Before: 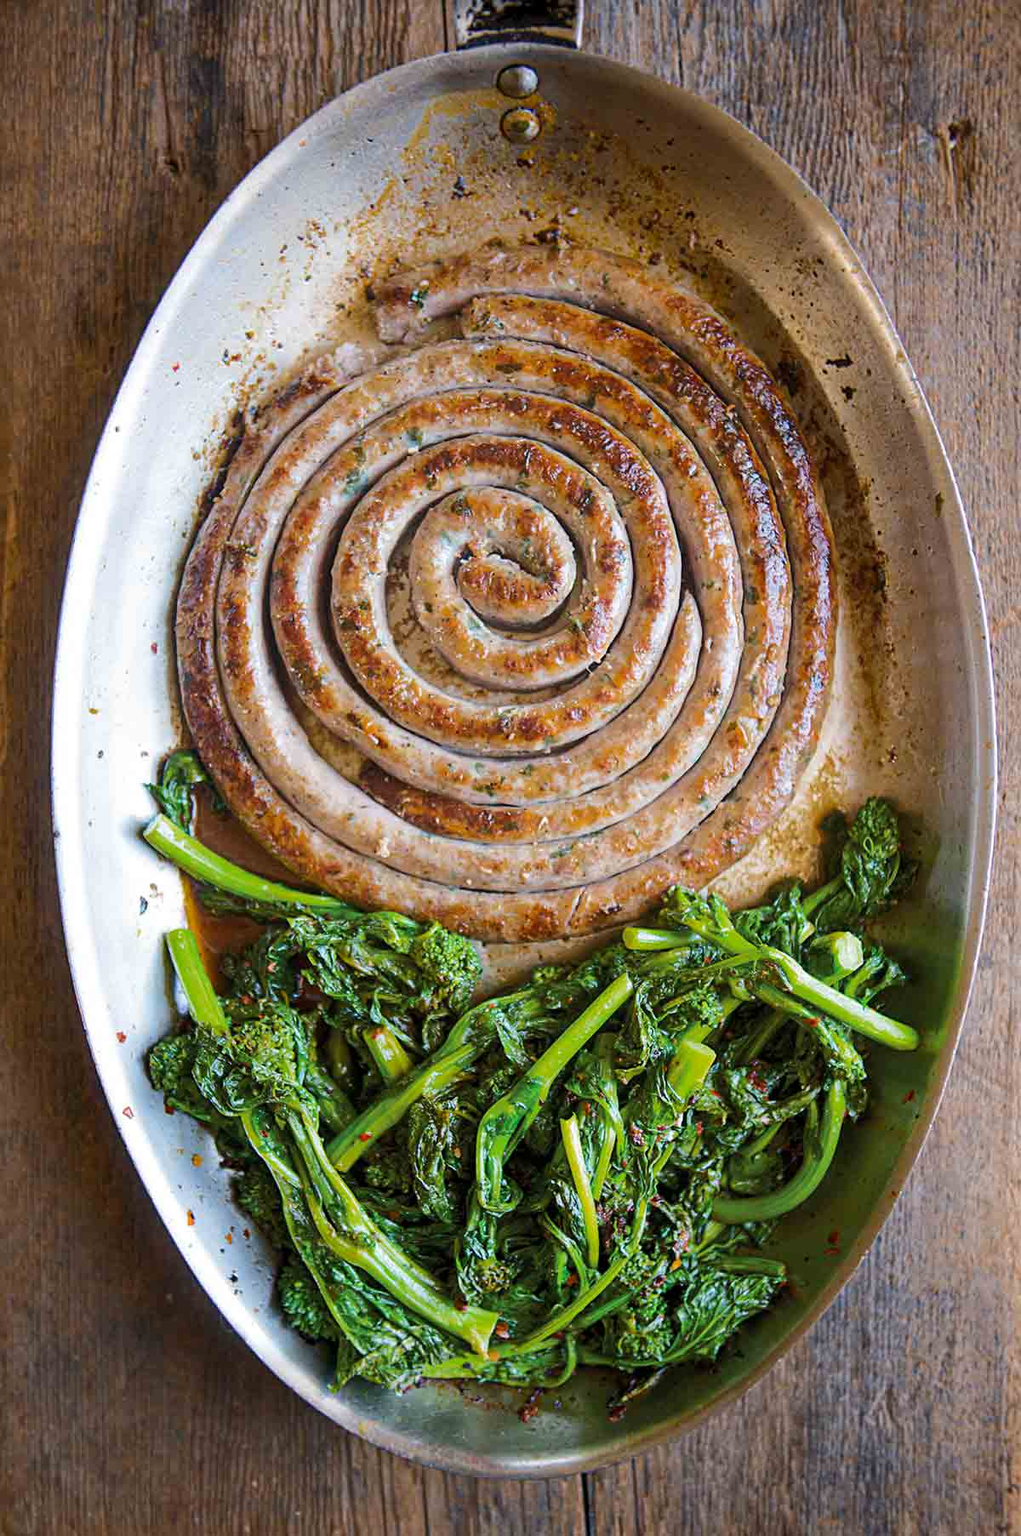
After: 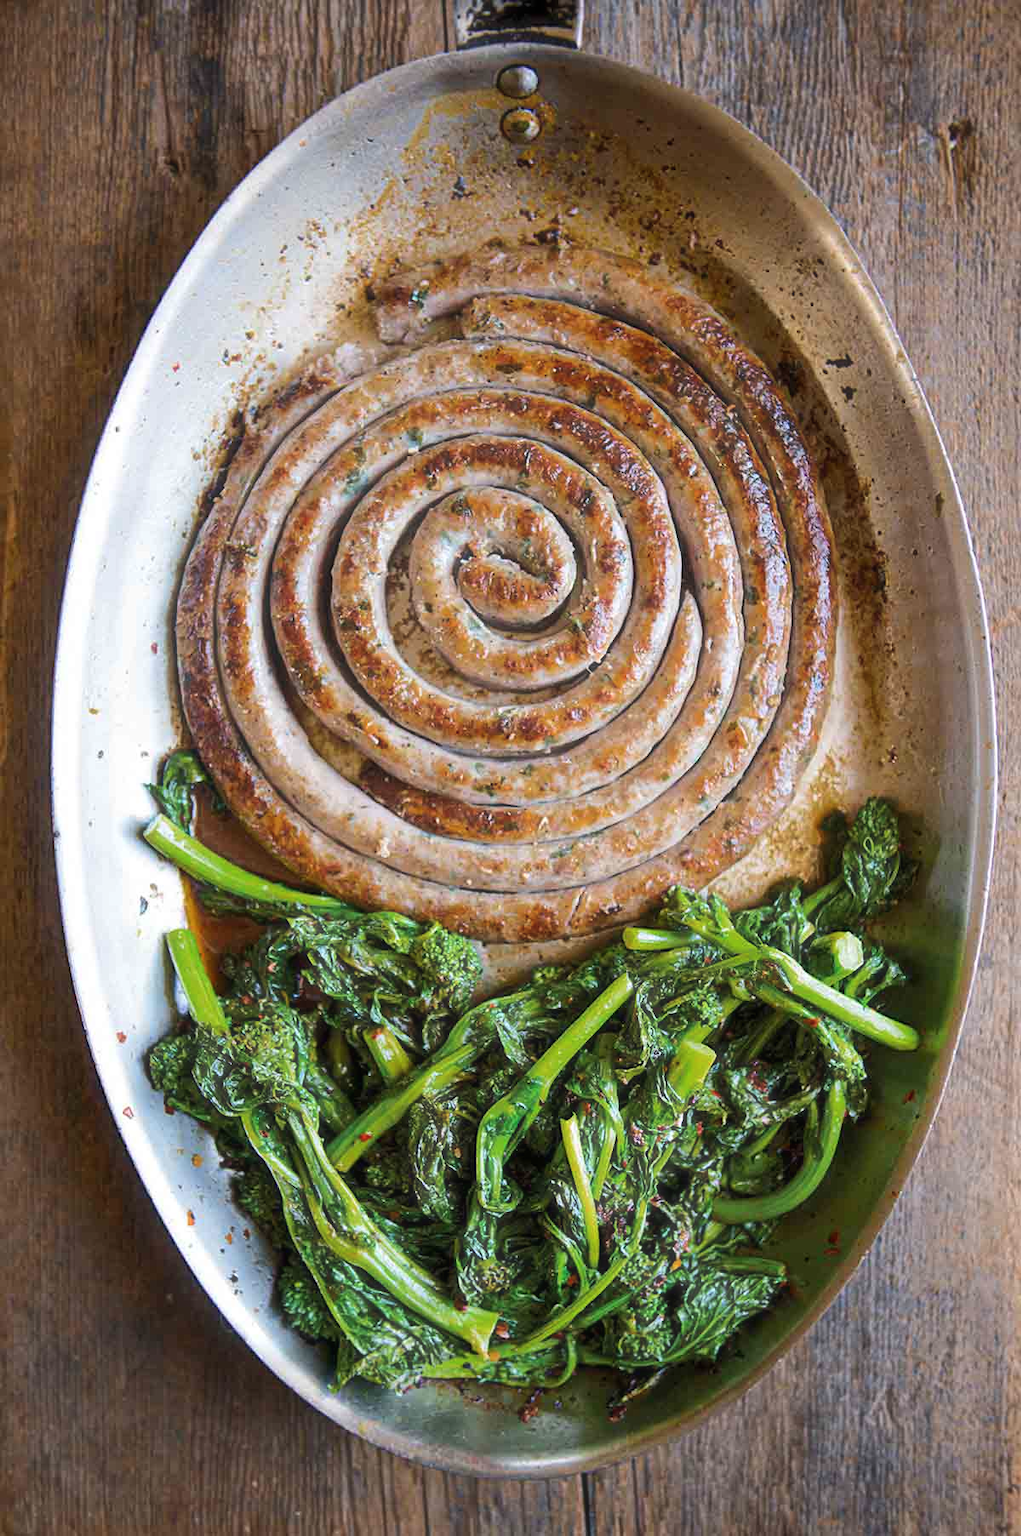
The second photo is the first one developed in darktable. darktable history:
haze removal: strength -0.113, compatibility mode true, adaptive false
